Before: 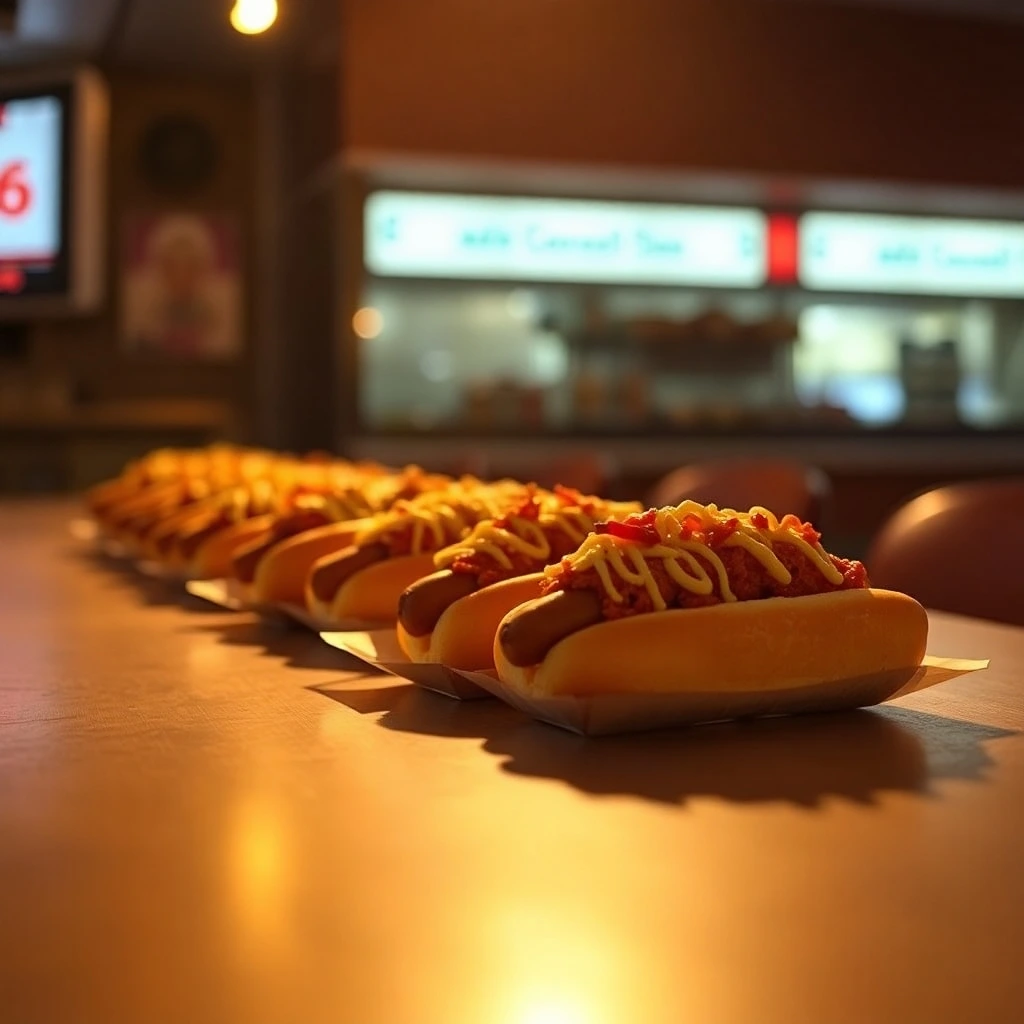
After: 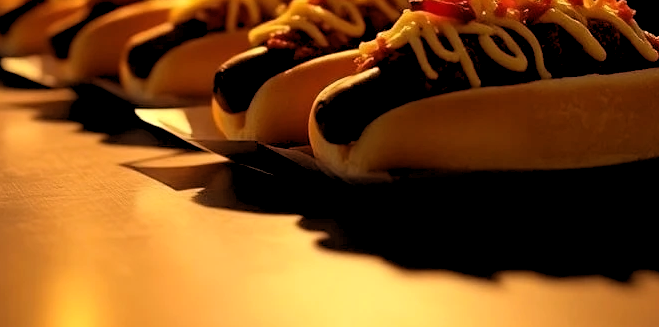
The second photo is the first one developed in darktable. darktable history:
crop: left 18.091%, top 51.13%, right 17.525%, bottom 16.85%
rgb levels: levels [[0.034, 0.472, 0.904], [0, 0.5, 1], [0, 0.5, 1]]
